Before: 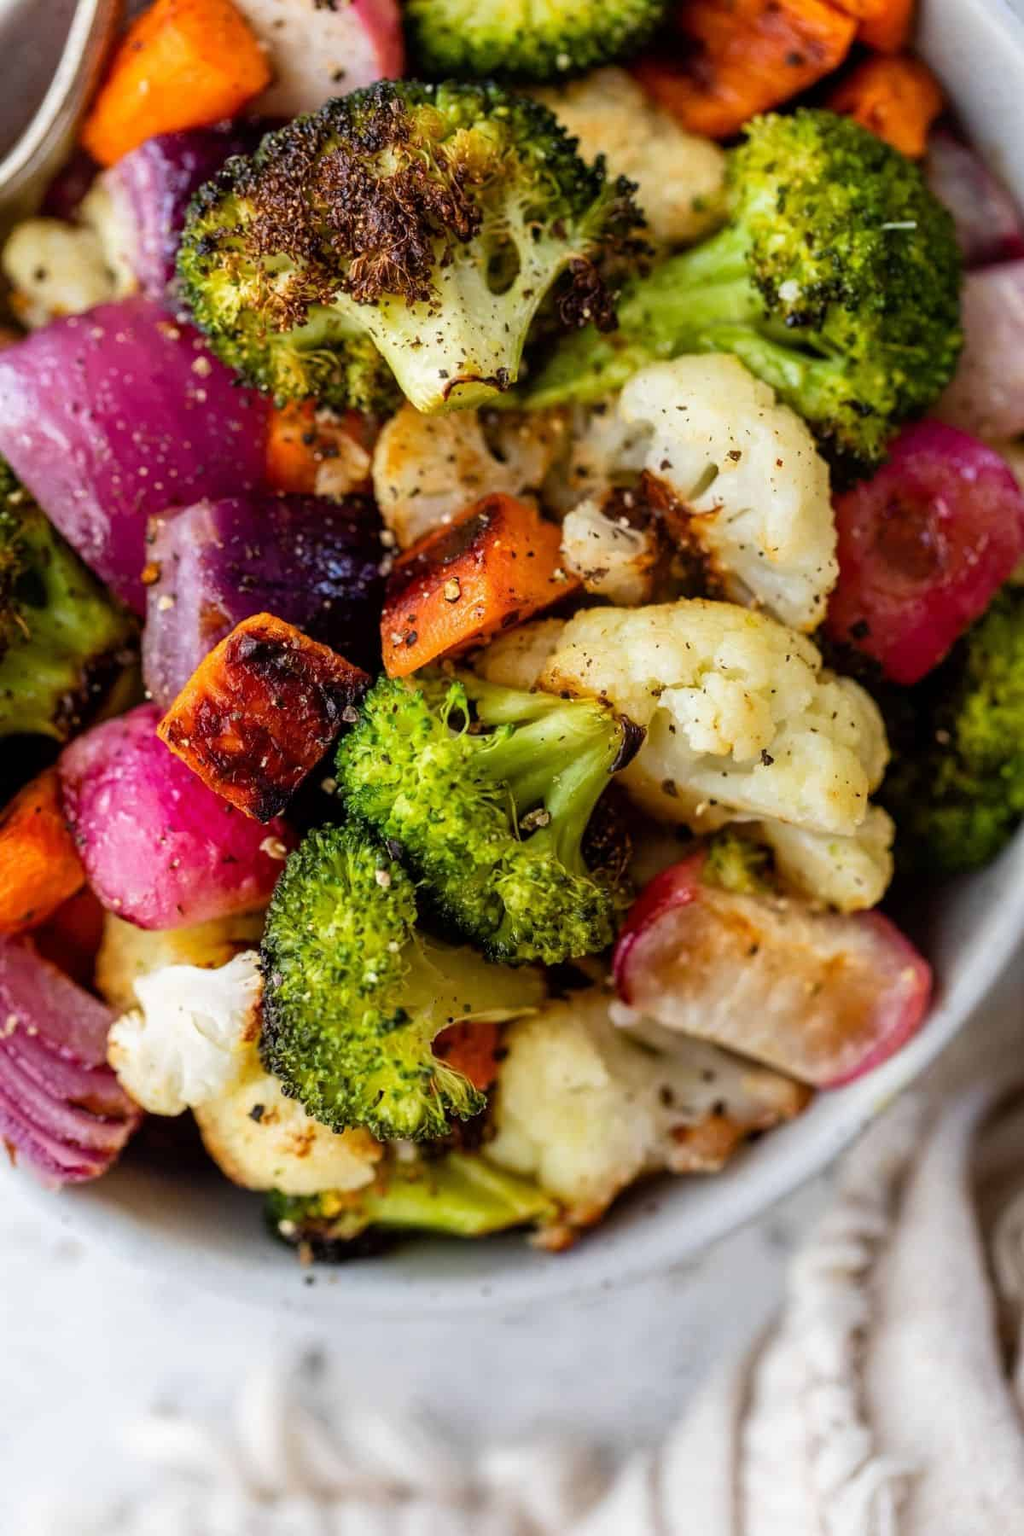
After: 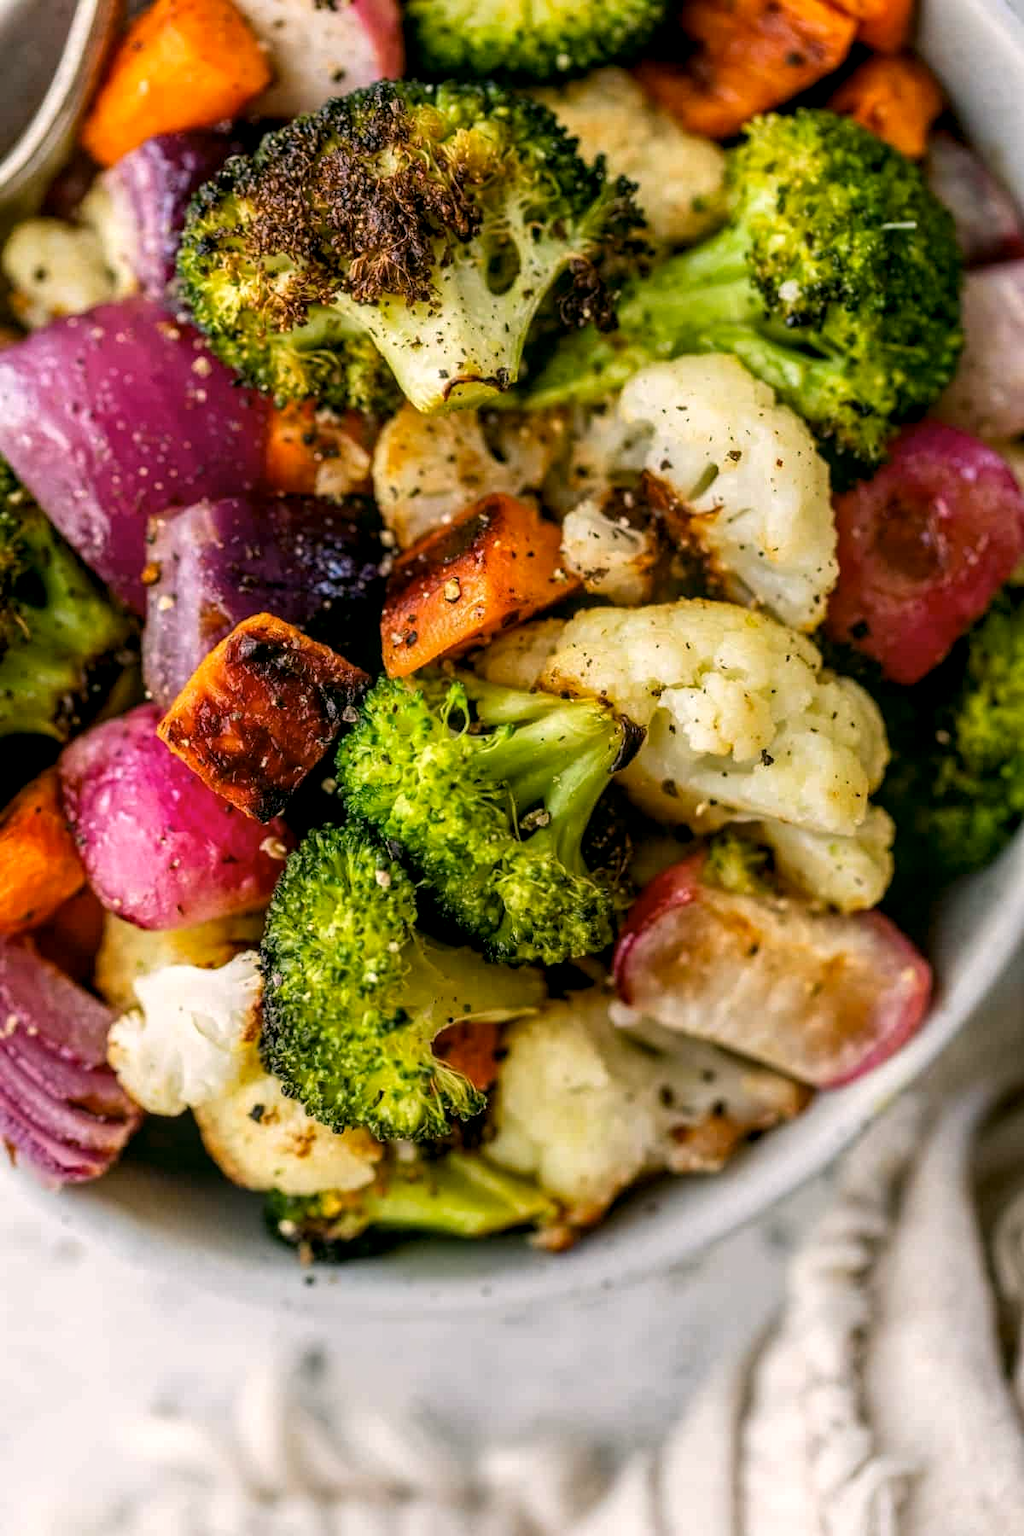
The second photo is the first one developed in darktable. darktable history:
color correction: highlights a* 4.52, highlights b* 4.91, shadows a* -8.13, shadows b* 4.56
local contrast: detail 130%
